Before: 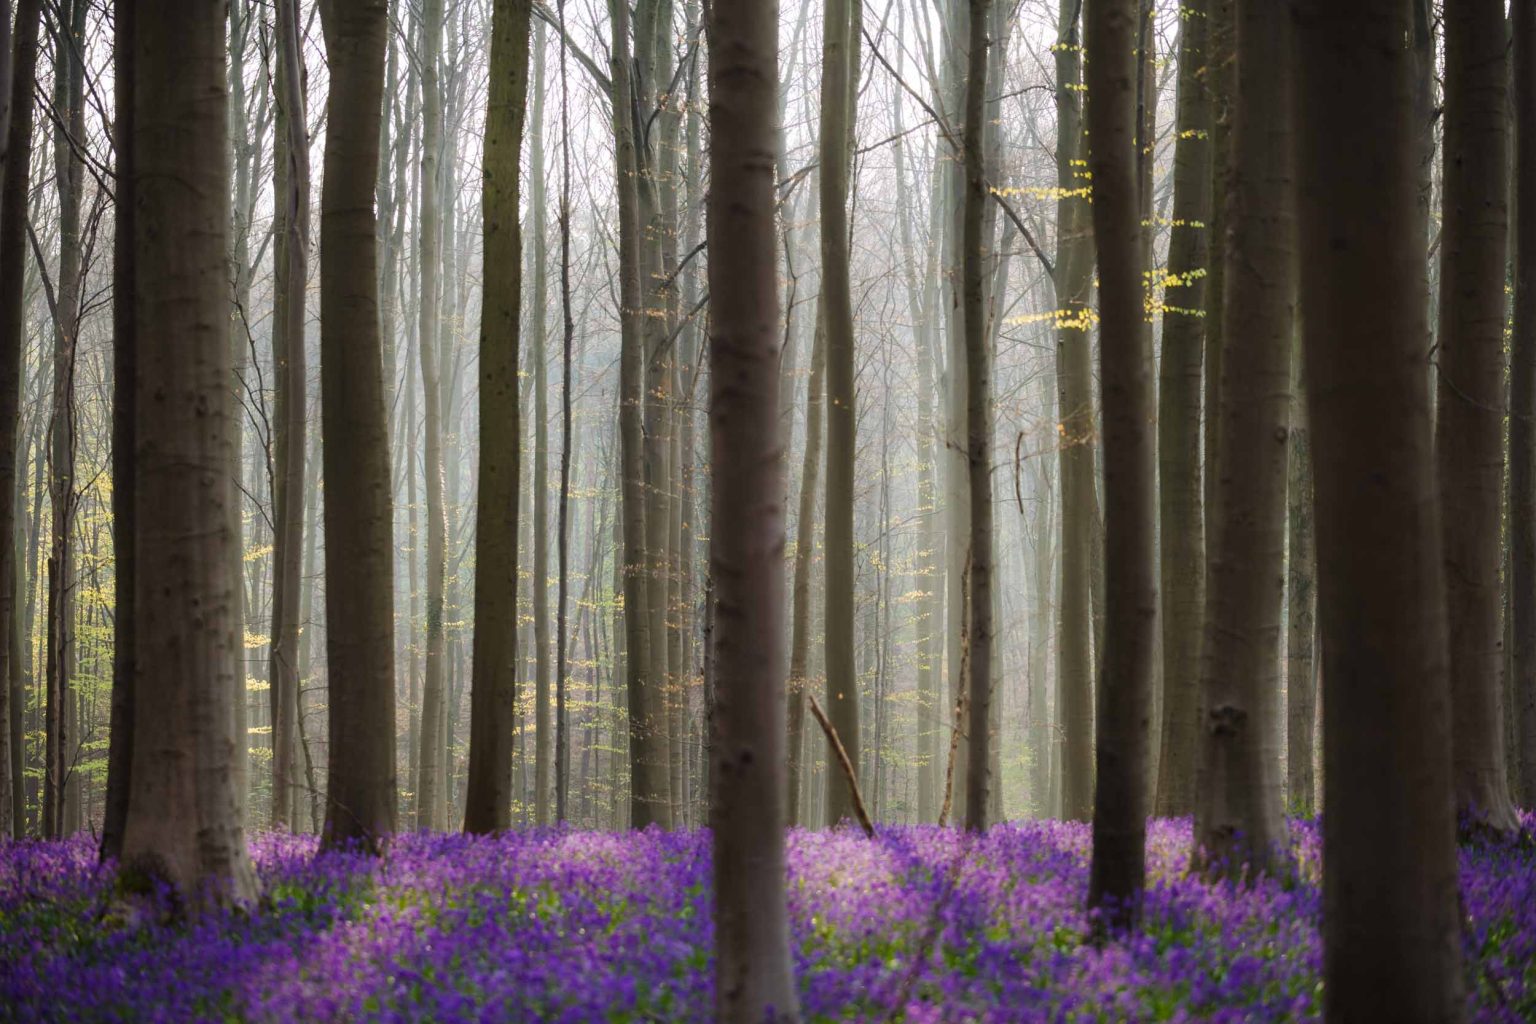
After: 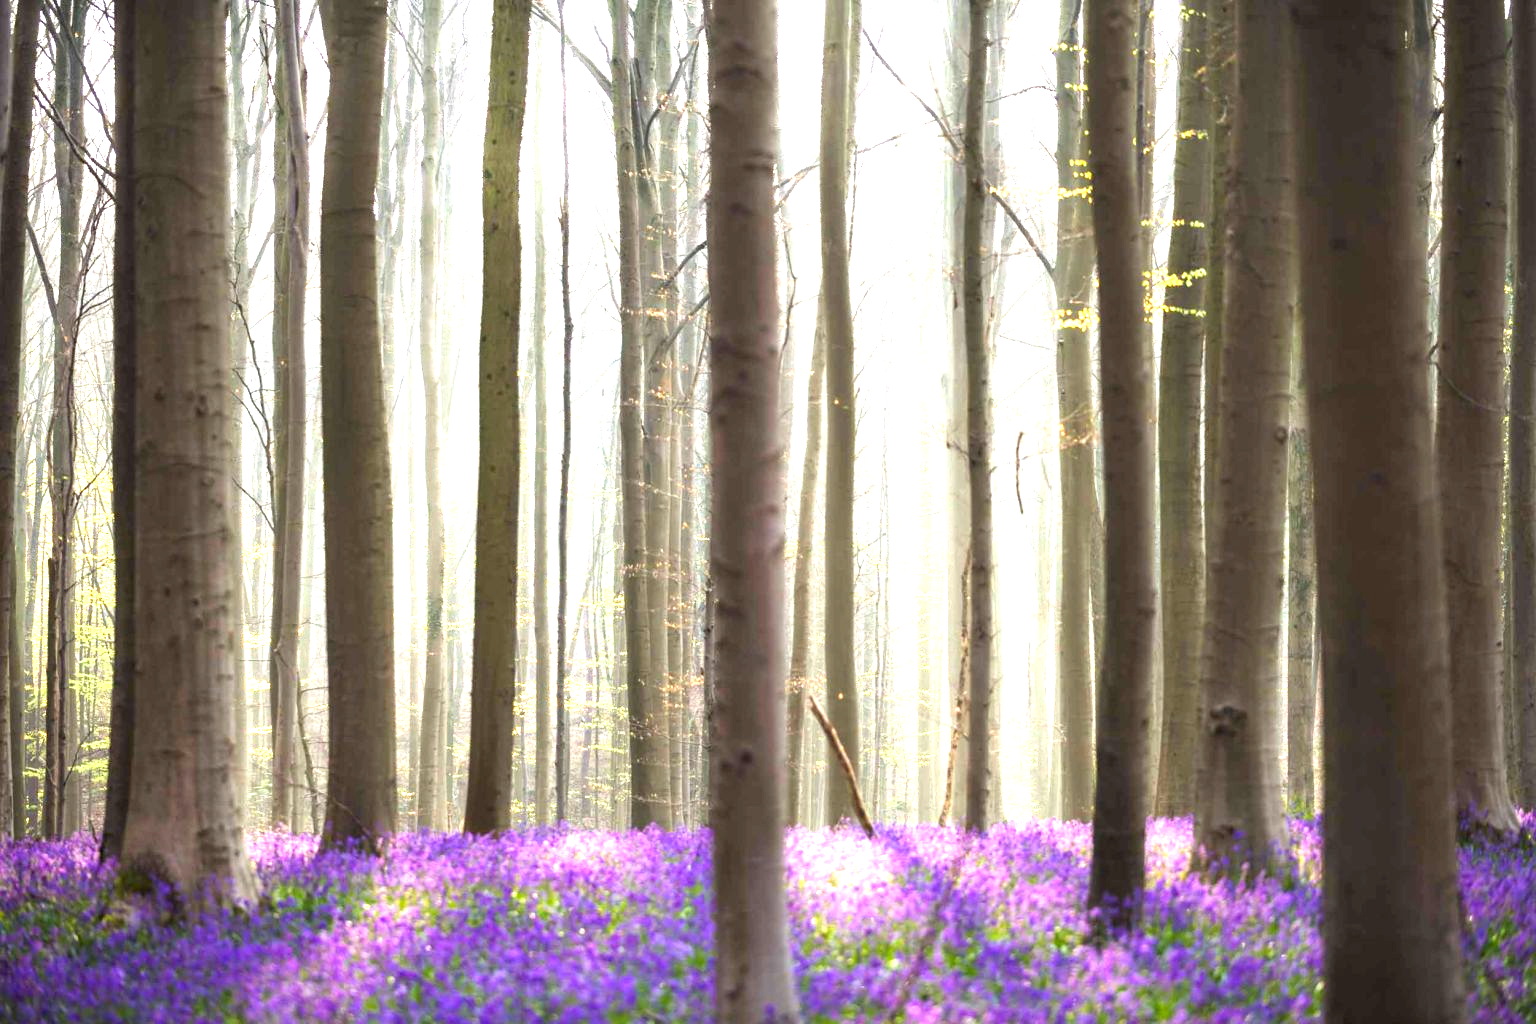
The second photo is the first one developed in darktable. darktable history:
exposure: black level correction 0.001, exposure 1.8 EV, compensate highlight preservation false
